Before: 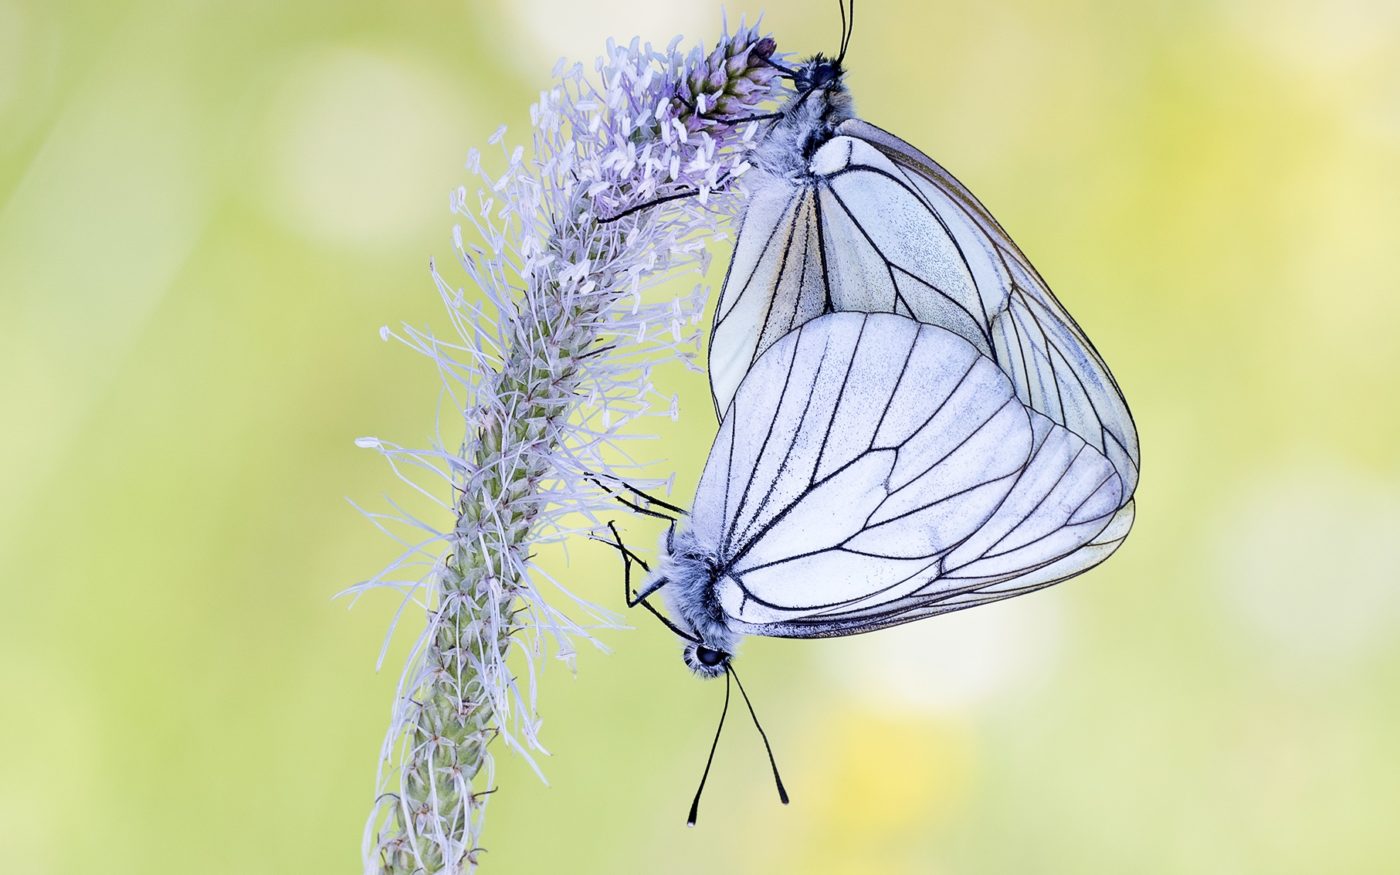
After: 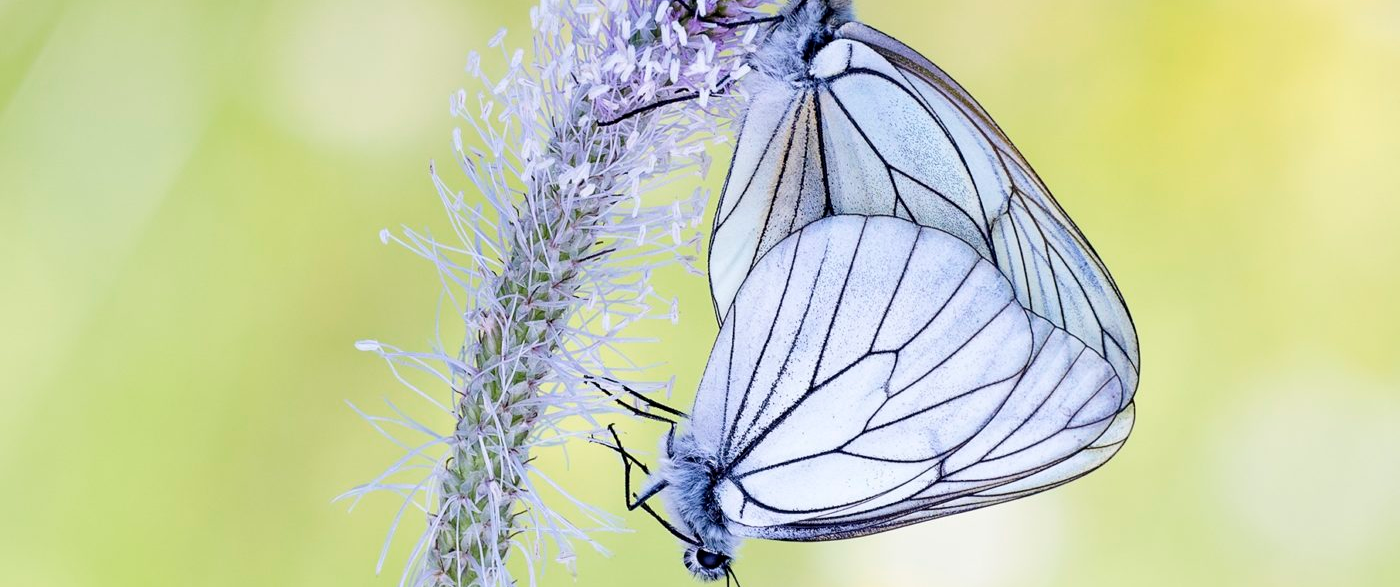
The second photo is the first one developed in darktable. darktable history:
crop: top 11.163%, bottom 21.662%
